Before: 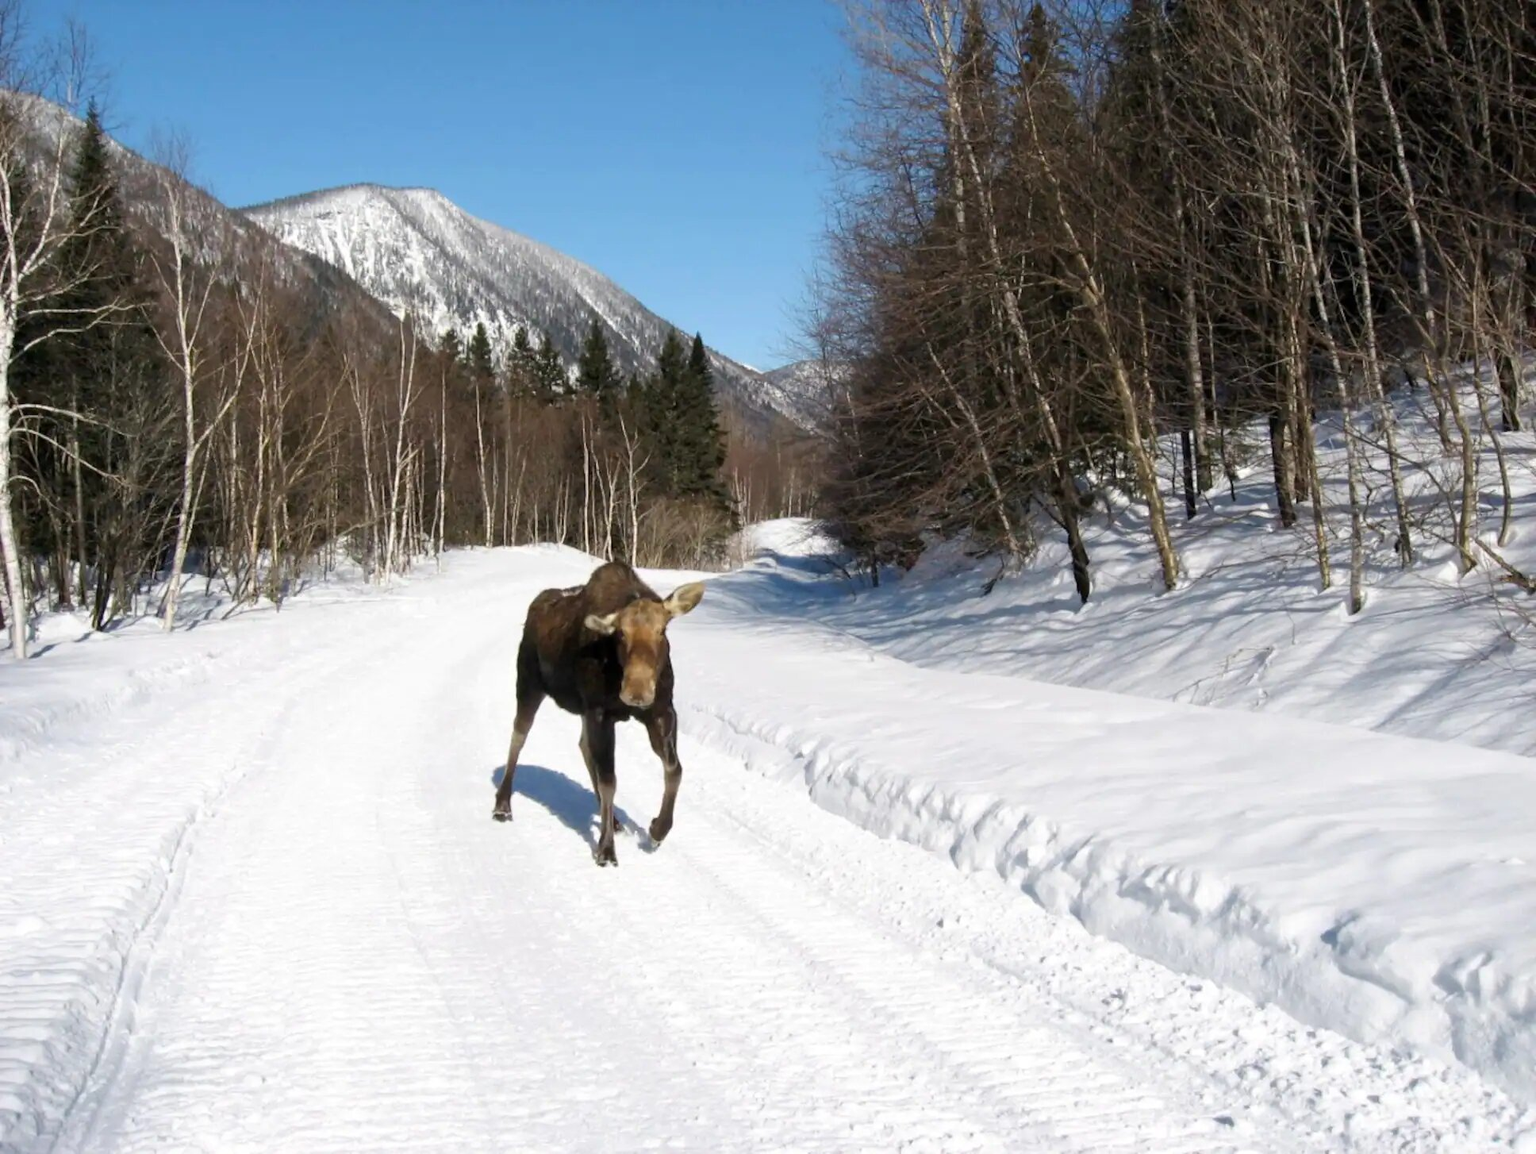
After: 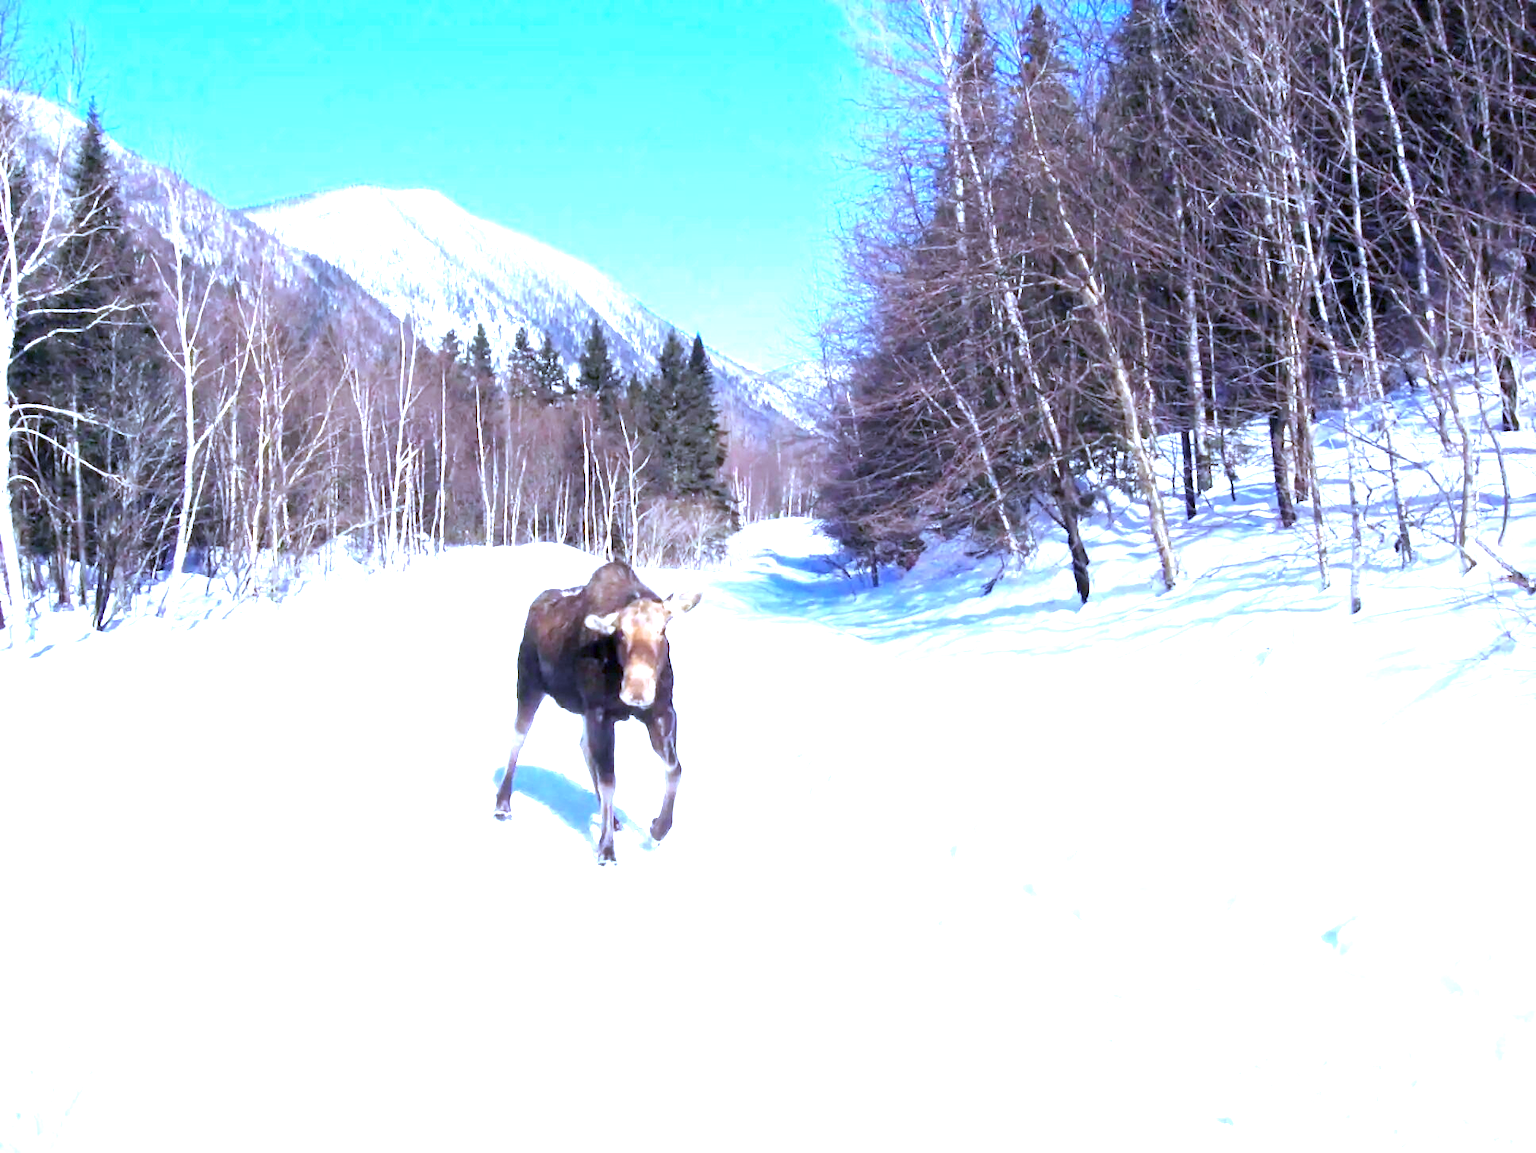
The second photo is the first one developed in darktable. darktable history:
exposure: exposure 2 EV, compensate highlight preservation false
color calibration: output R [1.107, -0.012, -0.003, 0], output B [0, 0, 1.308, 0], illuminant custom, x 0.389, y 0.387, temperature 3838.64 K
color balance rgb: shadows lift › chroma 7.23%, shadows lift › hue 246.48°, highlights gain › chroma 5.38%, highlights gain › hue 196.93°, white fulcrum 1 EV
